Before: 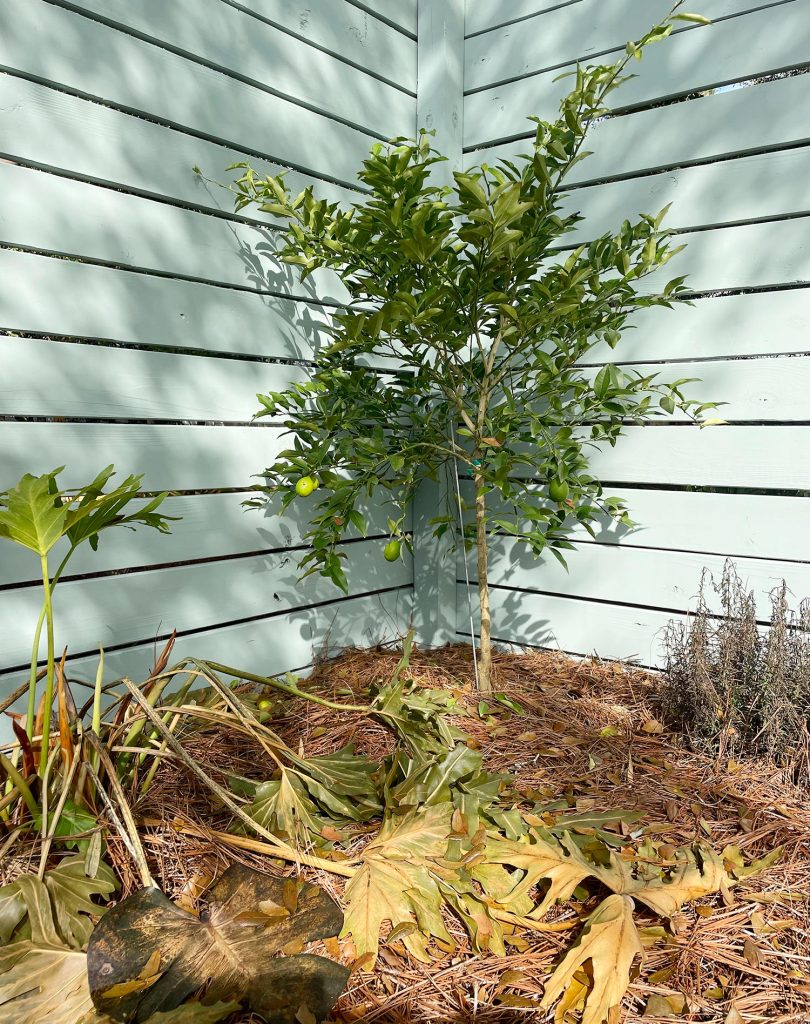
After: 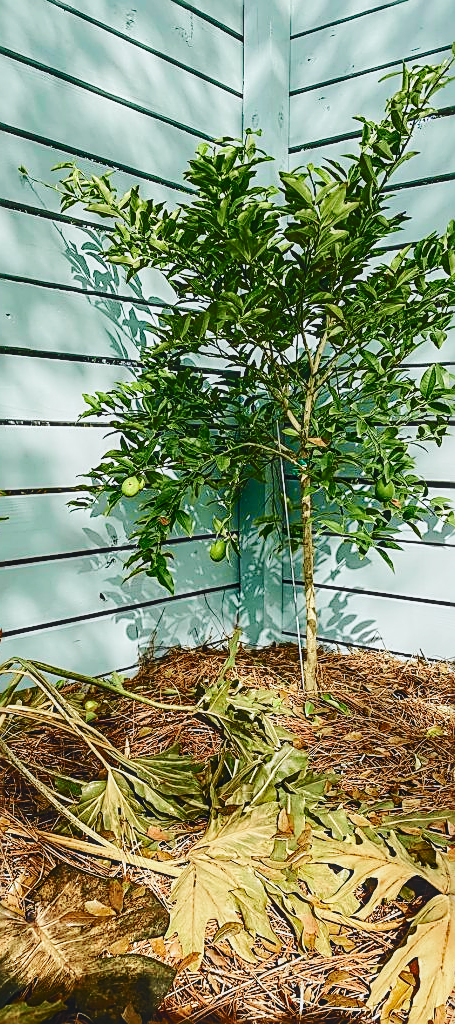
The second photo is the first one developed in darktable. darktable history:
velvia: strength 17%
crop: left 21.496%, right 22.254%
color balance rgb: perceptual saturation grading › global saturation 20%, perceptual saturation grading › highlights -50%, perceptual saturation grading › shadows 30%
exposure: black level correction -0.016, exposure -1.018 EV, compensate highlight preservation false
base curve: curves: ch0 [(0, 0) (0.032, 0.037) (0.105, 0.228) (0.435, 0.76) (0.856, 0.983) (1, 1)], preserve colors none
sharpen: amount 1
tone curve: curves: ch0 [(0, 0.046) (0.037, 0.056) (0.176, 0.162) (0.33, 0.331) (0.432, 0.475) (0.601, 0.665) (0.843, 0.876) (1, 1)]; ch1 [(0, 0) (0.339, 0.349) (0.445, 0.42) (0.476, 0.47) (0.497, 0.492) (0.523, 0.514) (0.557, 0.558) (0.632, 0.615) (0.728, 0.746) (1, 1)]; ch2 [(0, 0) (0.327, 0.324) (0.417, 0.44) (0.46, 0.453) (0.502, 0.495) (0.526, 0.52) (0.54, 0.55) (0.606, 0.626) (0.745, 0.704) (1, 1)], color space Lab, independent channels, preserve colors none
local contrast: on, module defaults
